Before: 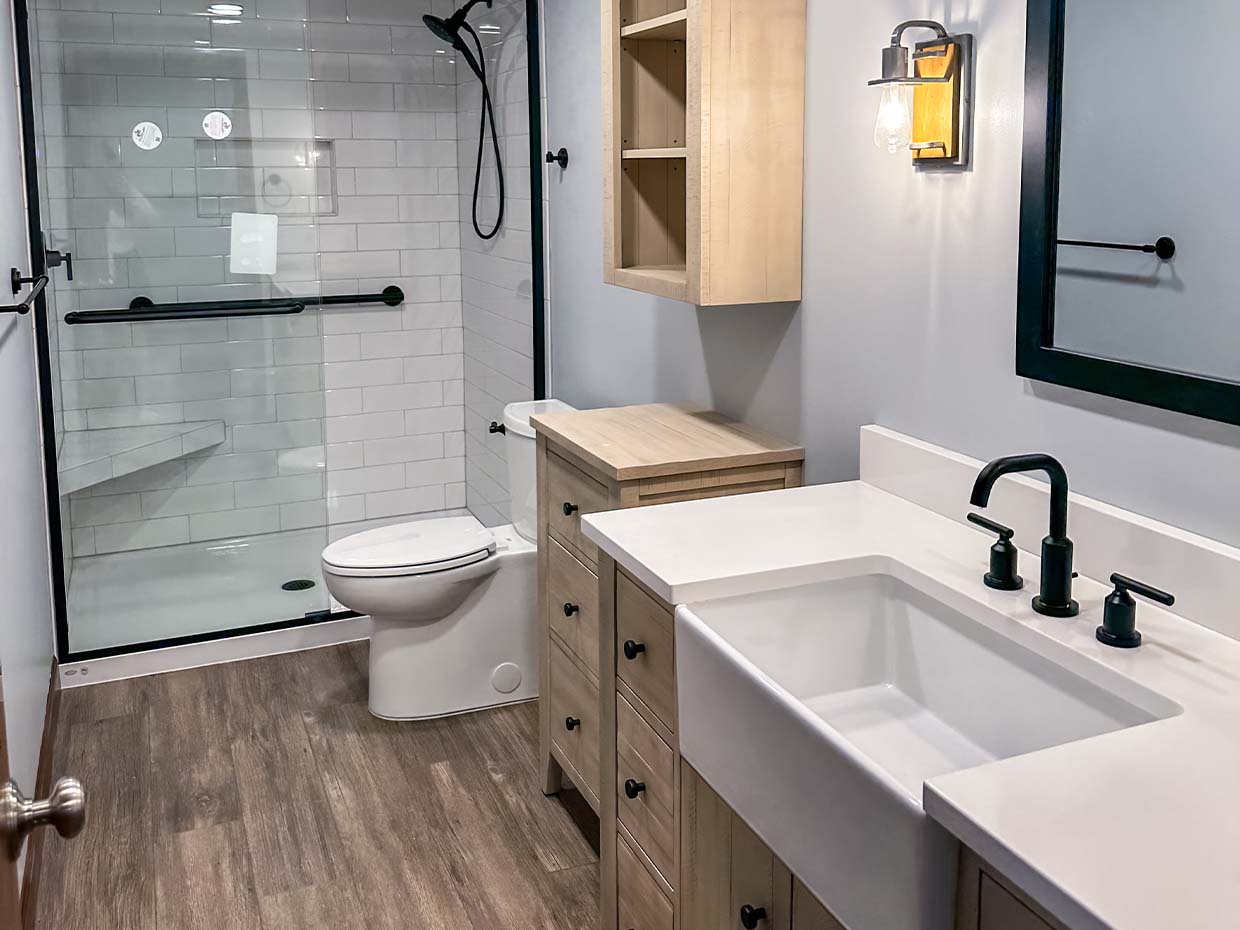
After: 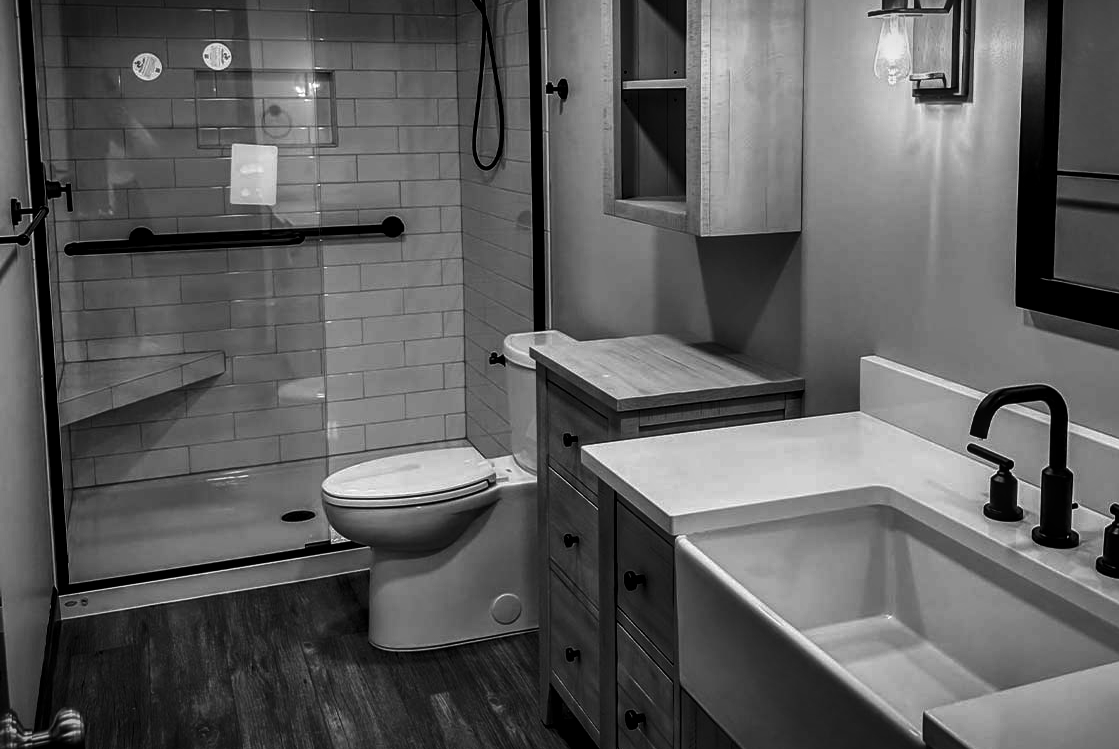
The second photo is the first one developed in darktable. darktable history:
vignetting: fall-off start 98.29%, fall-off radius 100%, brightness -1, saturation 0.5, width/height ratio 1.428
local contrast: on, module defaults
crop: top 7.49%, right 9.717%, bottom 11.943%
contrast brightness saturation: contrast -0.03, brightness -0.59, saturation -1
